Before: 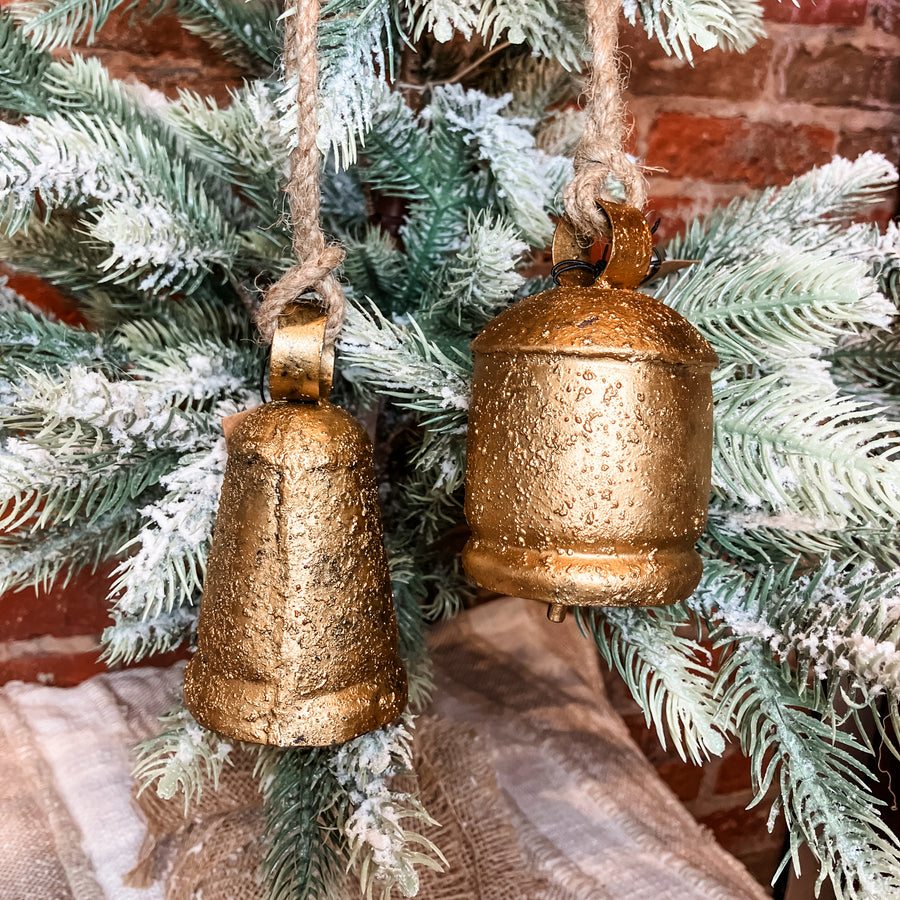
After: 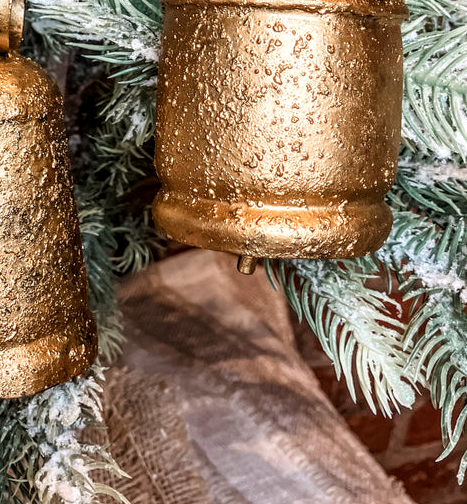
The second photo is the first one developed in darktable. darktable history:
crop: left 34.493%, top 38.755%, right 13.583%, bottom 5.232%
local contrast: on, module defaults
